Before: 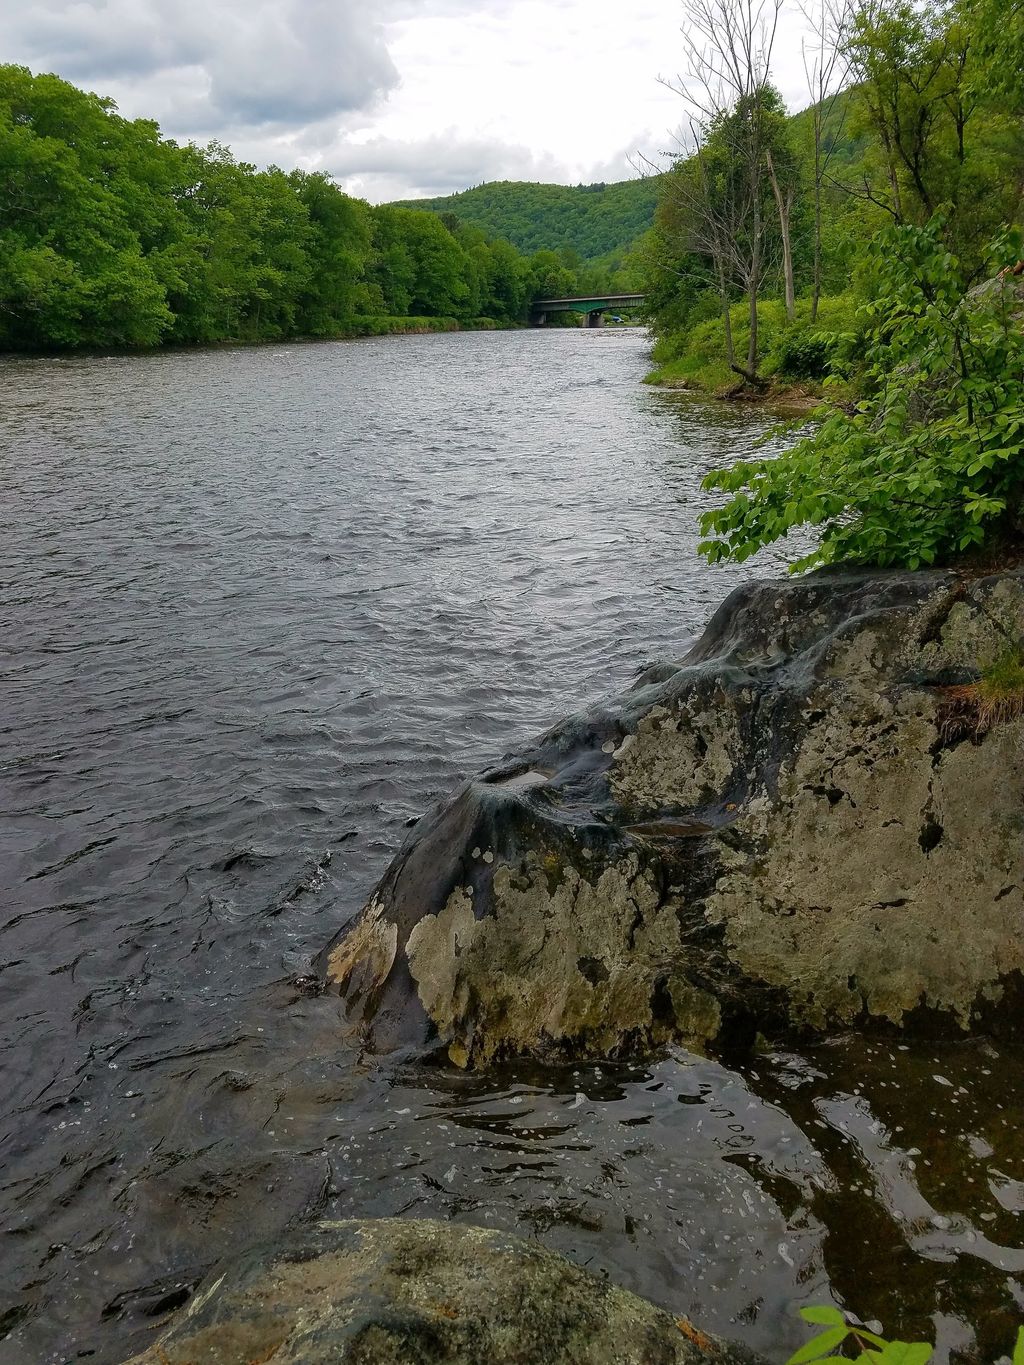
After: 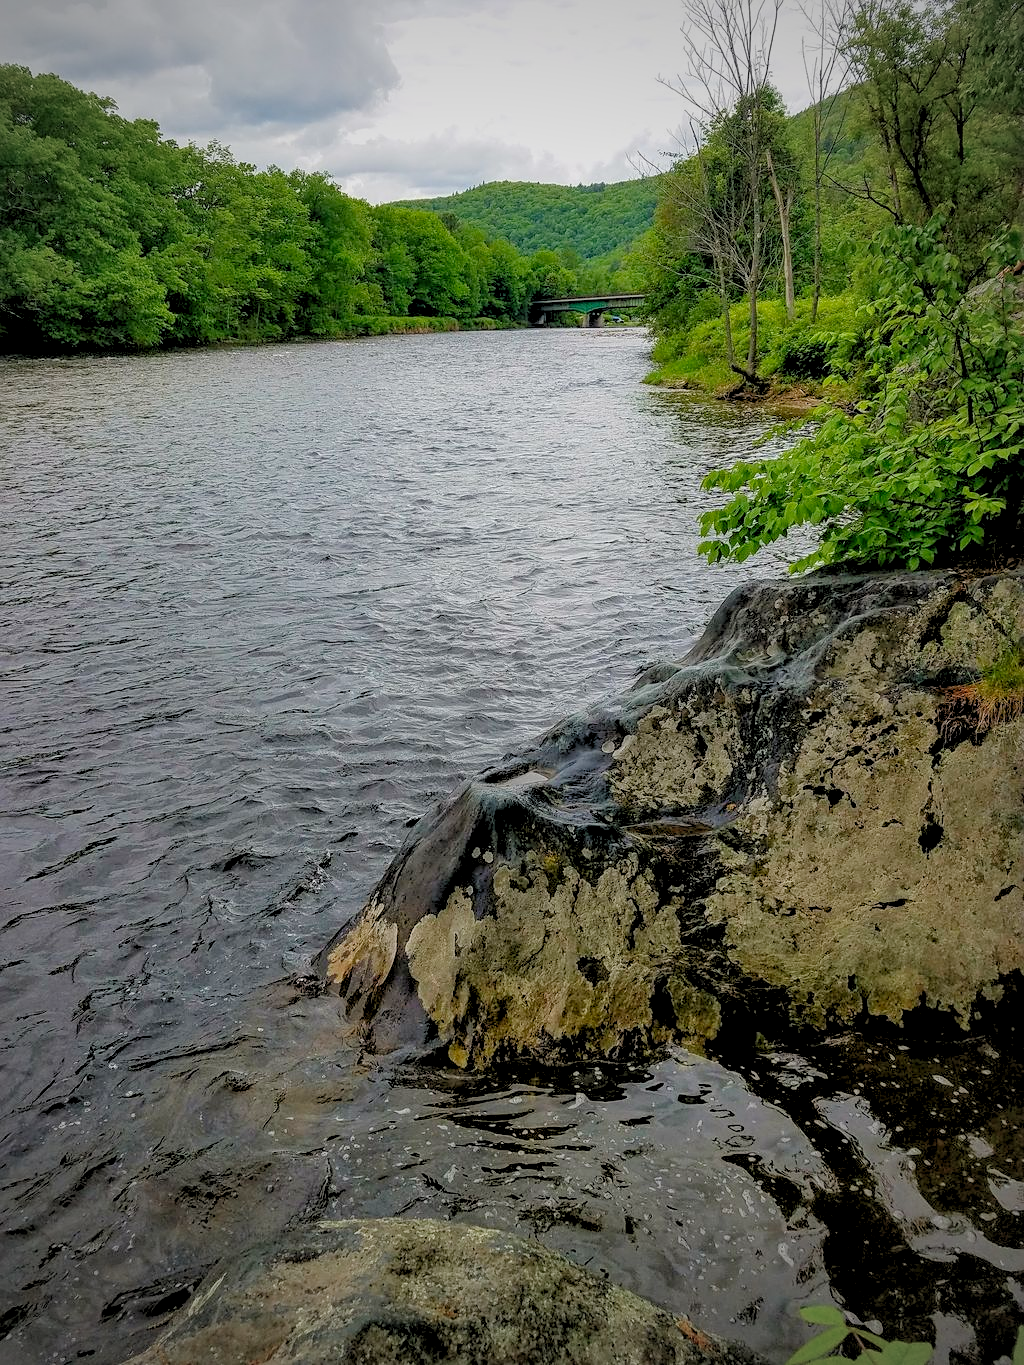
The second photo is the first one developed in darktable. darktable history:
levels: levels [0.093, 0.434, 0.988]
local contrast: on, module defaults
shadows and highlights: radius 121.13, shadows 21.4, white point adjustment -9.72, highlights -14.39, soften with gaussian
sharpen: amount 0.2
vignetting: fall-off start 71.74%
